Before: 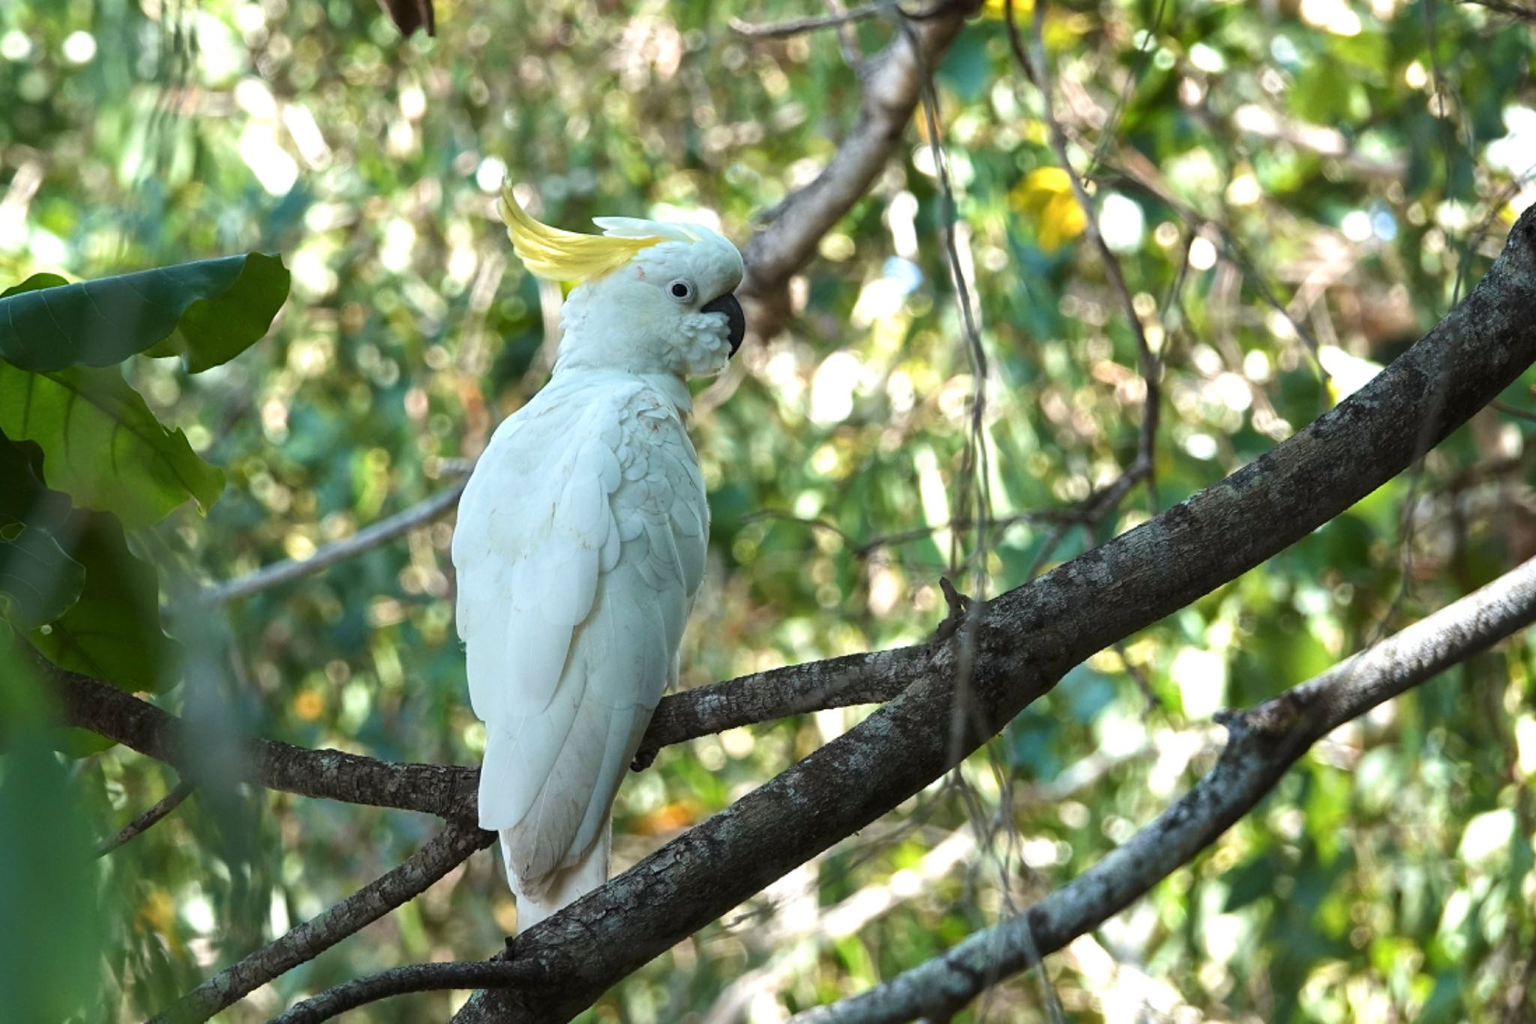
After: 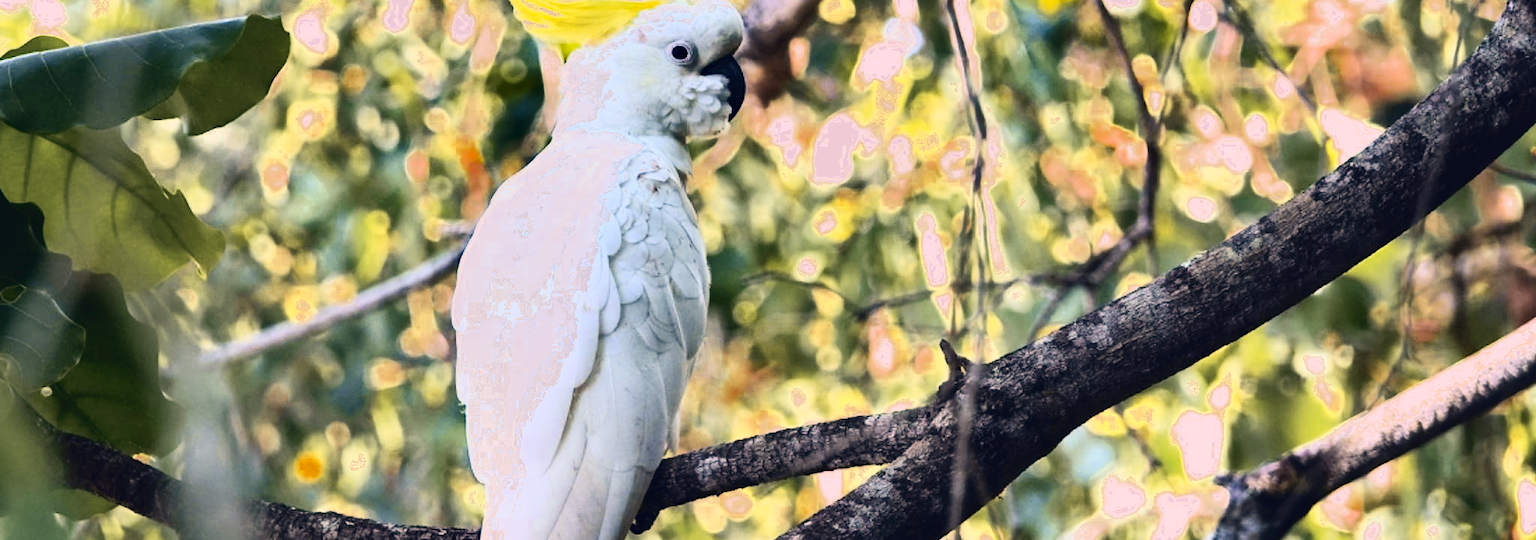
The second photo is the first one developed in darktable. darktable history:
color zones: curves: ch0 [(0.11, 0.396) (0.195, 0.36) (0.25, 0.5) (0.303, 0.412) (0.357, 0.544) (0.75, 0.5) (0.967, 0.328)]; ch1 [(0, 0.468) (0.112, 0.512) (0.202, 0.6) (0.25, 0.5) (0.307, 0.352) (0.357, 0.544) (0.75, 0.5) (0.963, 0.524)]
tone curve: curves: ch0 [(0.003, 0.032) (0.037, 0.037) (0.142, 0.117) (0.279, 0.311) (0.405, 0.49) (0.526, 0.651) (0.722, 0.857) (0.875, 0.946) (1, 0.98)]; ch1 [(0, 0) (0.305, 0.325) (0.453, 0.437) (0.482, 0.473) (0.501, 0.498) (0.515, 0.523) (0.559, 0.591) (0.6, 0.659) (0.656, 0.71) (1, 1)]; ch2 [(0, 0) (0.323, 0.277) (0.424, 0.396) (0.479, 0.484) (0.499, 0.502) (0.515, 0.537) (0.564, 0.595) (0.644, 0.703) (0.742, 0.803) (1, 1)], color space Lab, independent channels, preserve colors none
shadows and highlights: radius 106.54, shadows 23.71, highlights -59.06, low approximation 0.01, soften with gaussian
contrast brightness saturation: contrast 0.198, brightness 0.164, saturation 0.225
color calibration: illuminant as shot in camera, x 0.37, y 0.382, temperature 4319.16 K
color correction: highlights a* 20.12, highlights b* 27.03, shadows a* 3.34, shadows b* -16.71, saturation 0.753
crop and rotate: top 23.285%, bottom 23.824%
filmic rgb: middle gray luminance 18.36%, black relative exposure -11.58 EV, white relative exposure 2.53 EV, target black luminance 0%, hardness 8.34, latitude 98.75%, contrast 1.082, shadows ↔ highlights balance 0.319%
